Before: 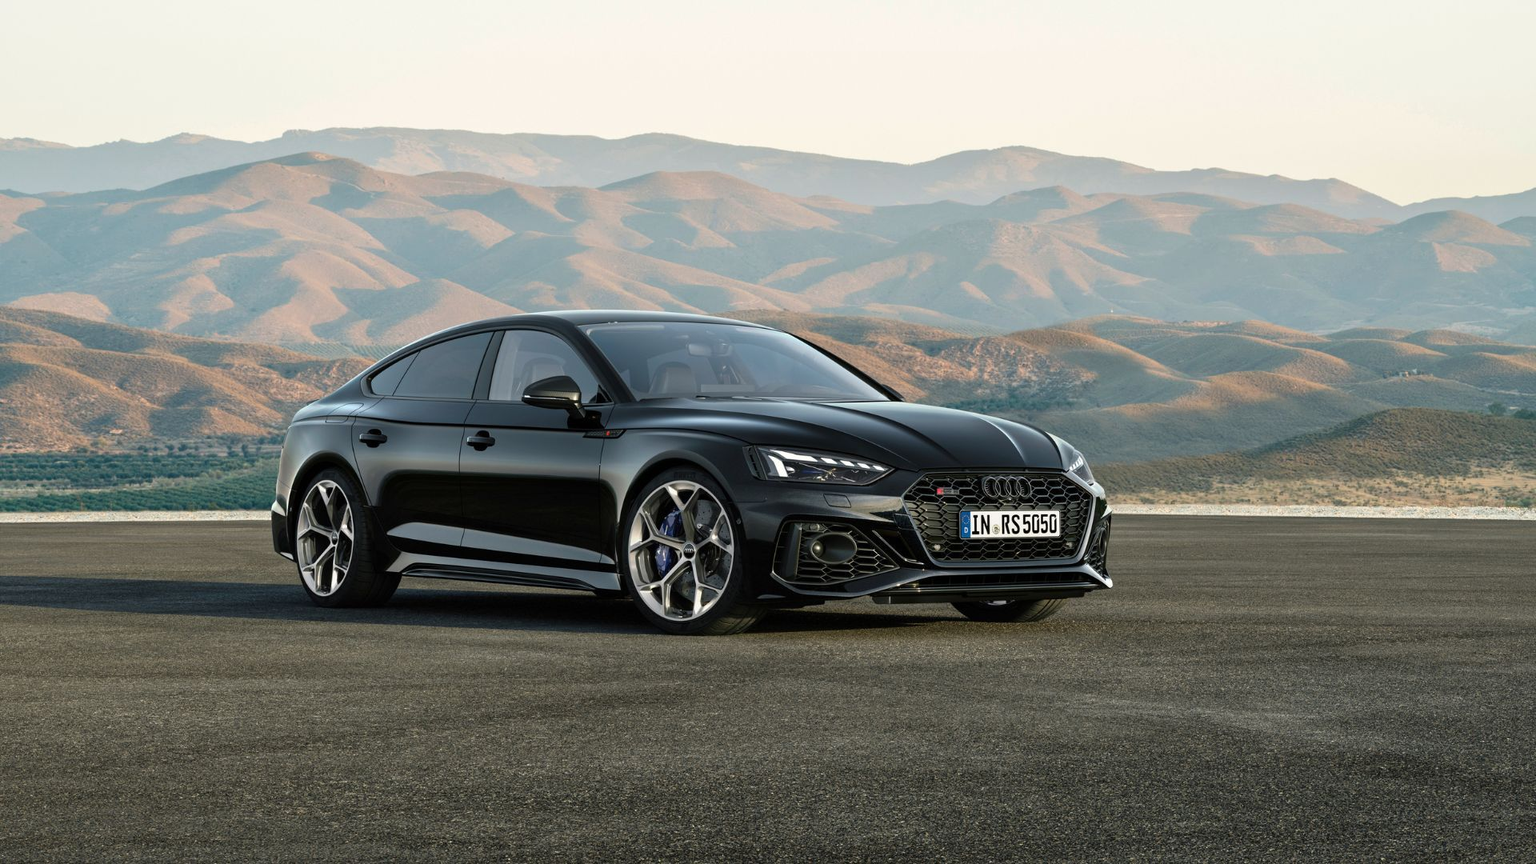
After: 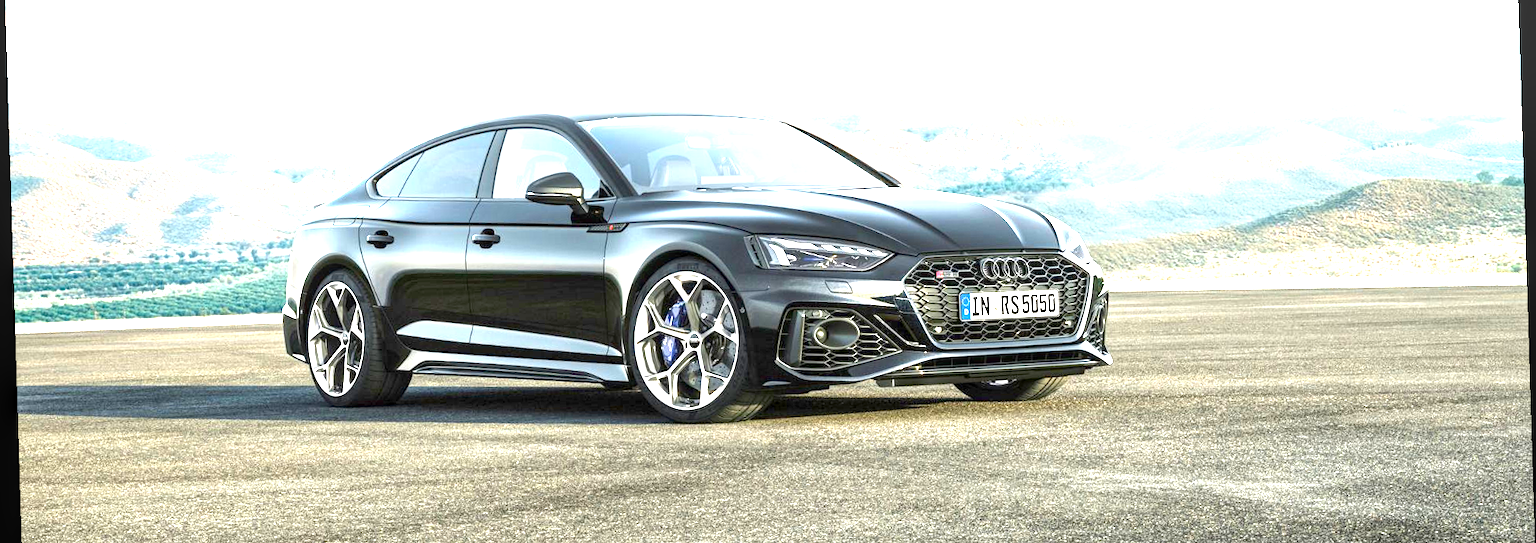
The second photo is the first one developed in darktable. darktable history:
exposure: black level correction 0.001, exposure 2.607 EV, compensate exposure bias true, compensate highlight preservation false
local contrast: on, module defaults
rotate and perspective: rotation -1.75°, automatic cropping off
crop and rotate: top 25.357%, bottom 13.942%
